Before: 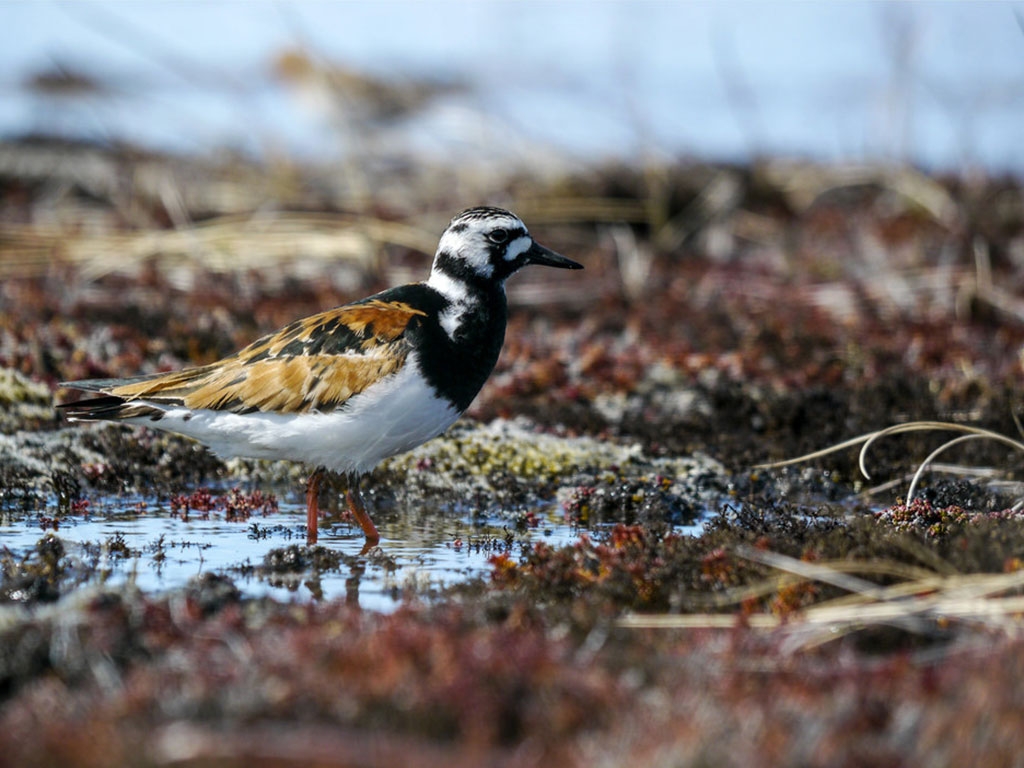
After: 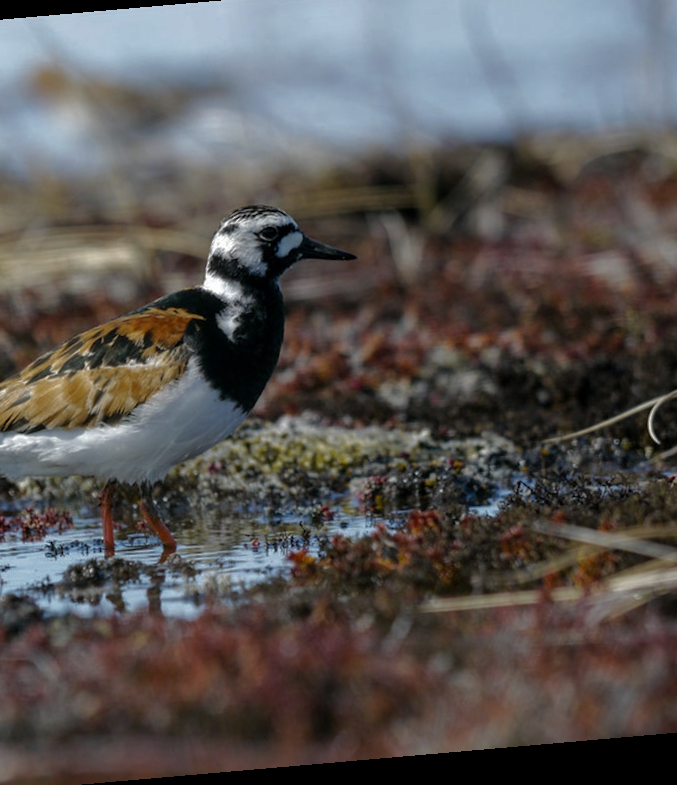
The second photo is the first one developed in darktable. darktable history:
base curve: curves: ch0 [(0, 0) (0.841, 0.609) (1, 1)]
rotate and perspective: rotation -4.98°, automatic cropping off
crop and rotate: left 22.918%, top 5.629%, right 14.711%, bottom 2.247%
